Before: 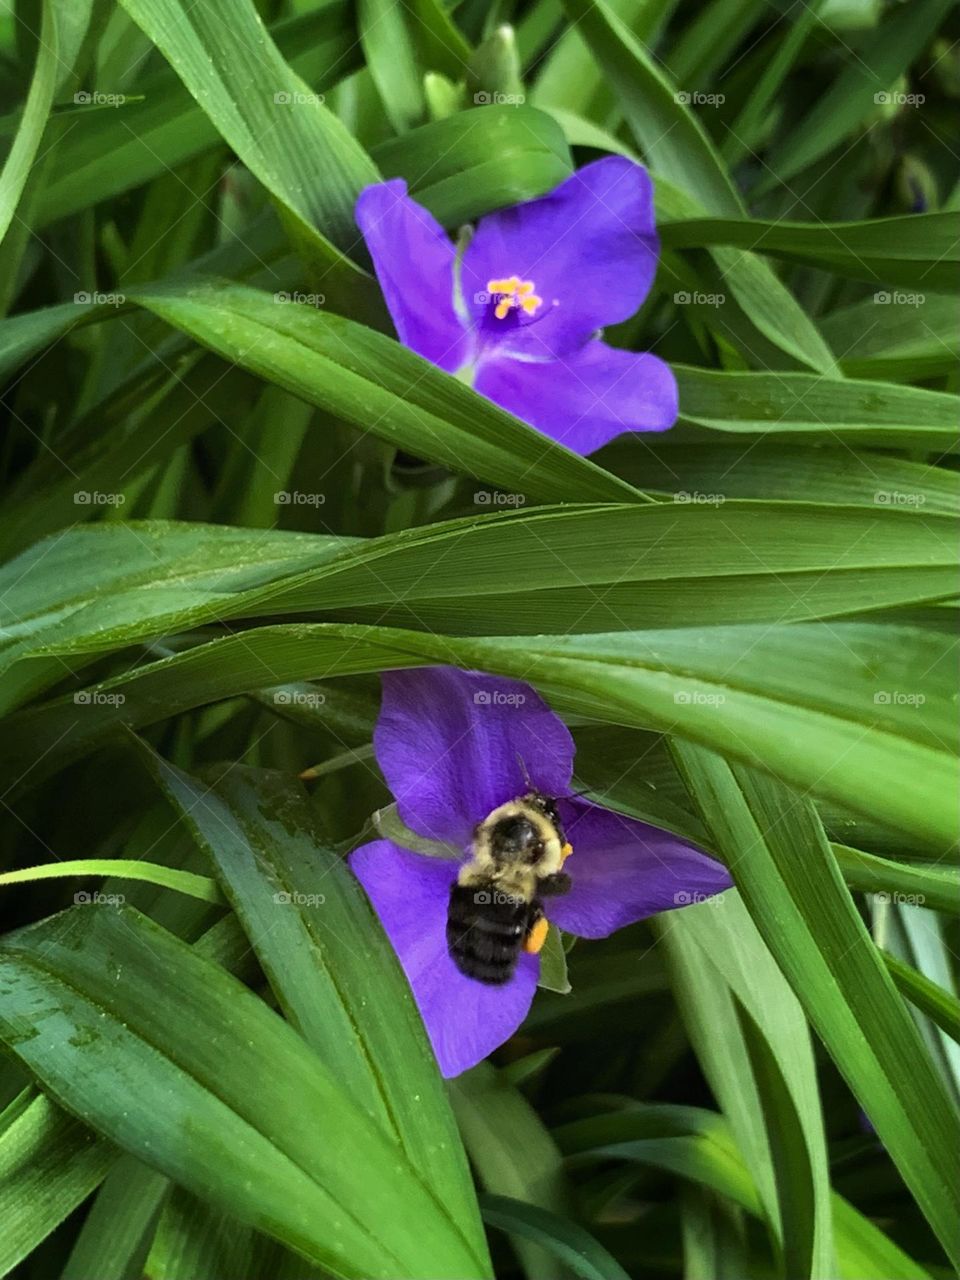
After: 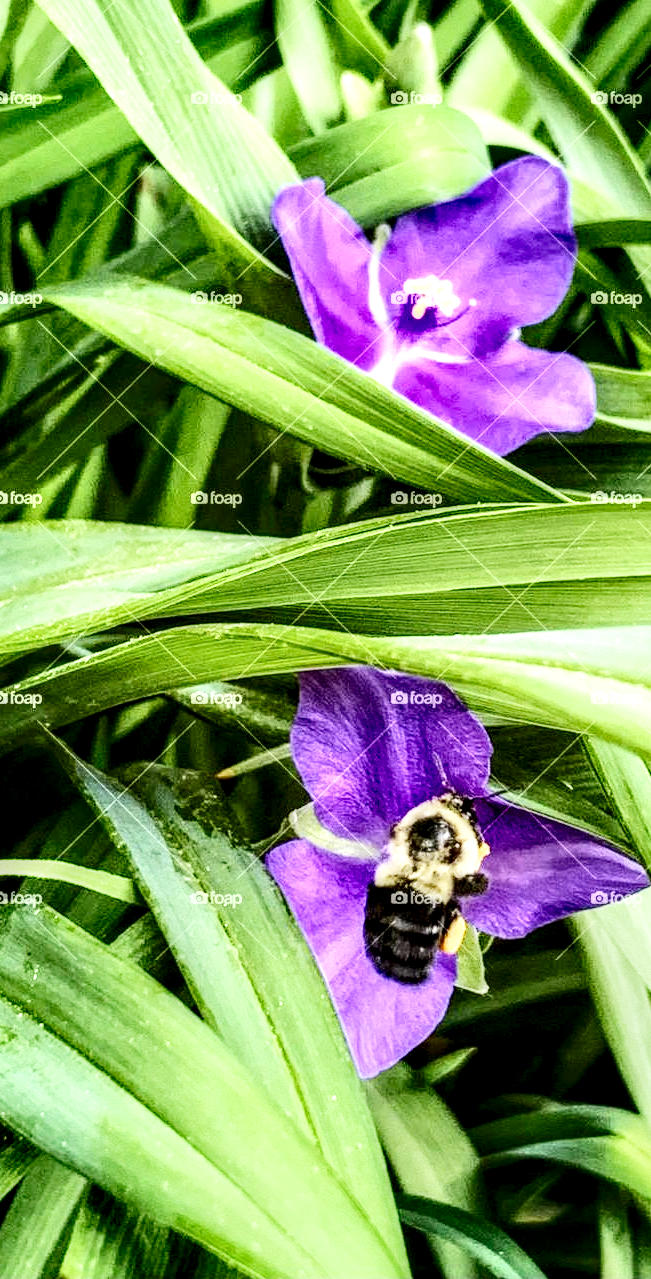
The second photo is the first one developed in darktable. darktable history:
crop and rotate: left 8.745%, right 23.364%
tone equalizer: -8 EV 0.972 EV, -7 EV 0.965 EV, -6 EV 1 EV, -5 EV 0.995 EV, -4 EV 1.01 EV, -3 EV 0.722 EV, -2 EV 0.494 EV, -1 EV 0.236 EV, edges refinement/feathering 500, mask exposure compensation -1.57 EV, preserve details no
exposure: black level correction 0, exposure 0.699 EV, compensate highlight preservation false
local contrast: highlights 21%, detail 195%
contrast brightness saturation: contrast 0.407, brightness 0.106, saturation 0.209
filmic rgb: black relative exposure -7.65 EV, white relative exposure 4.56 EV, hardness 3.61, preserve chrominance no, color science v5 (2021), contrast in shadows safe, contrast in highlights safe
